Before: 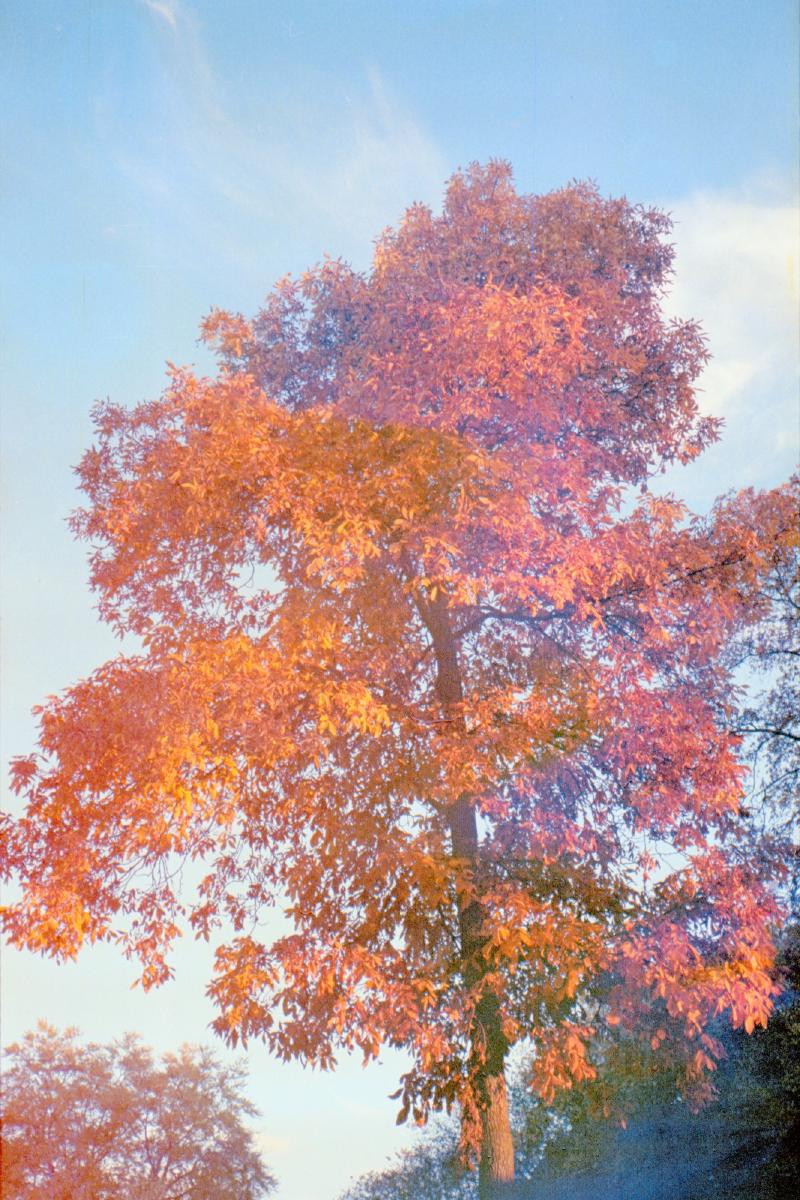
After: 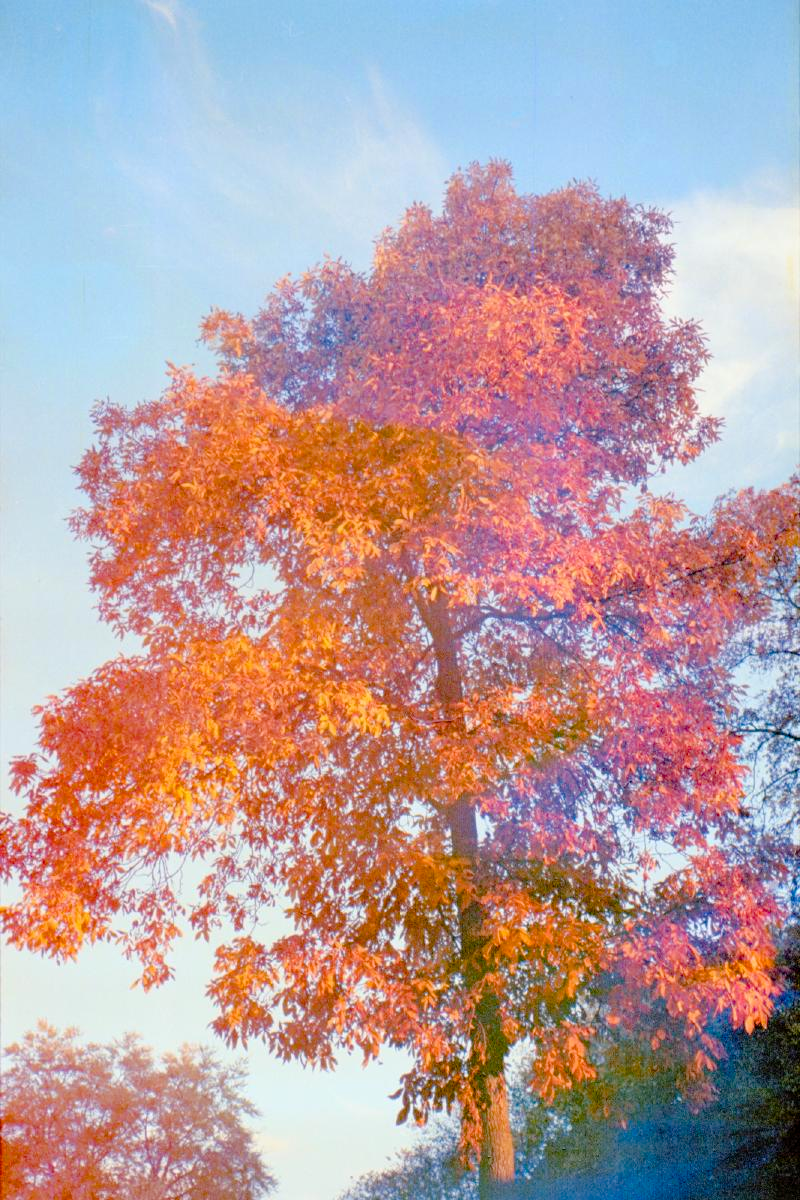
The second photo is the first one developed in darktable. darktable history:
color balance rgb: perceptual saturation grading › global saturation 44.728%, perceptual saturation grading › highlights -50.201%, perceptual saturation grading › shadows 31.08%, global vibrance 20%
exposure: compensate highlight preservation false
